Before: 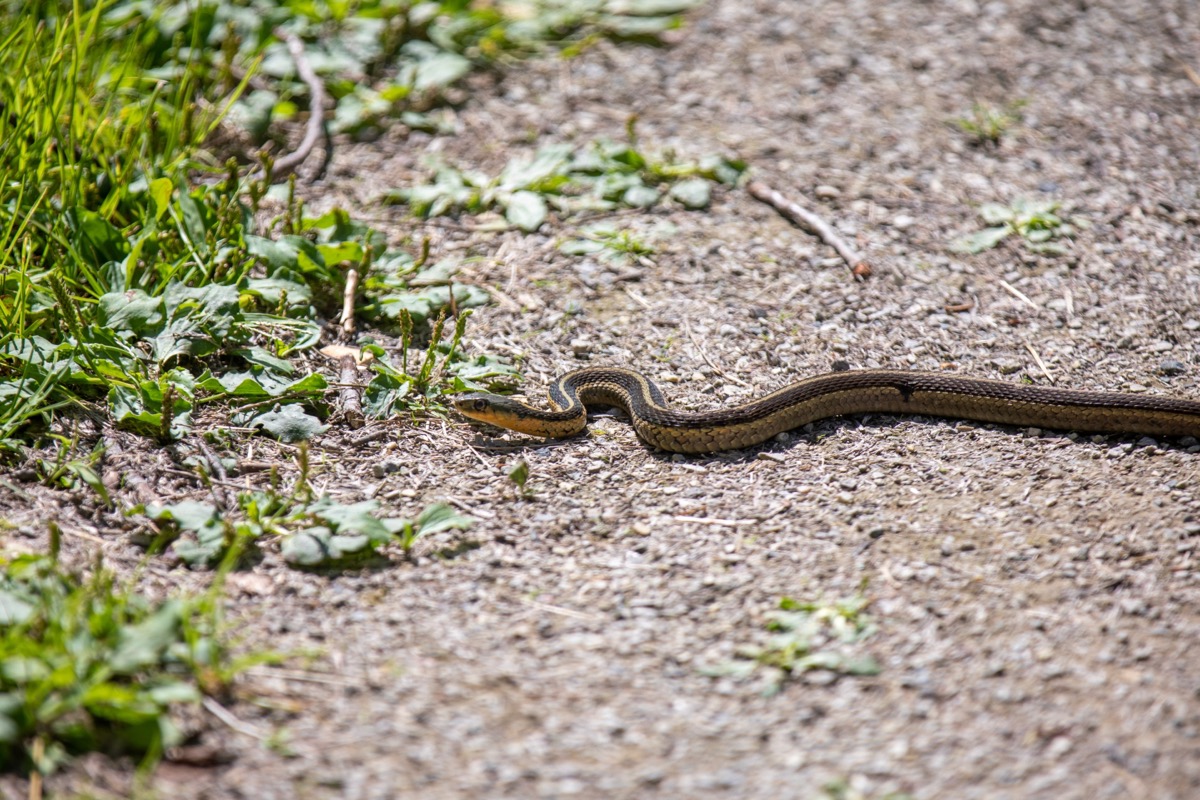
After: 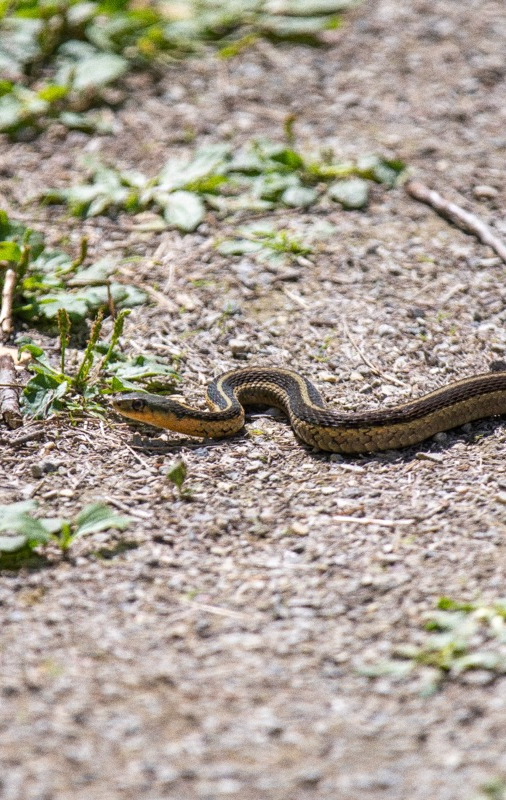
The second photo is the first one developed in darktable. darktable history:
grain: on, module defaults
crop: left 28.583%, right 29.231%
